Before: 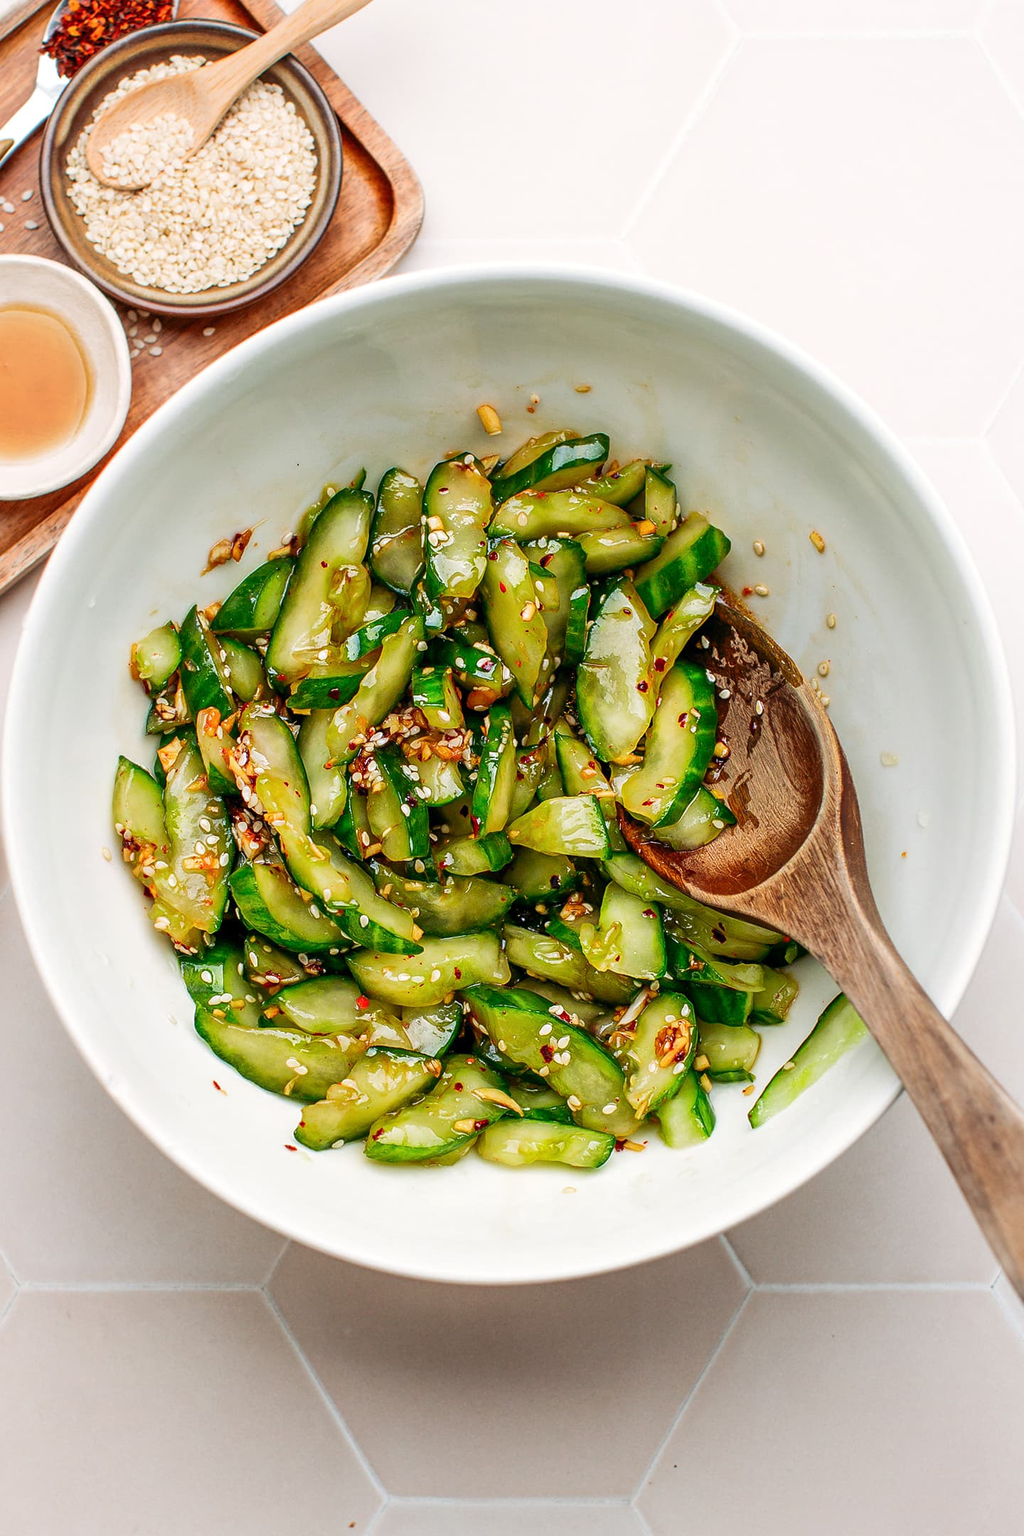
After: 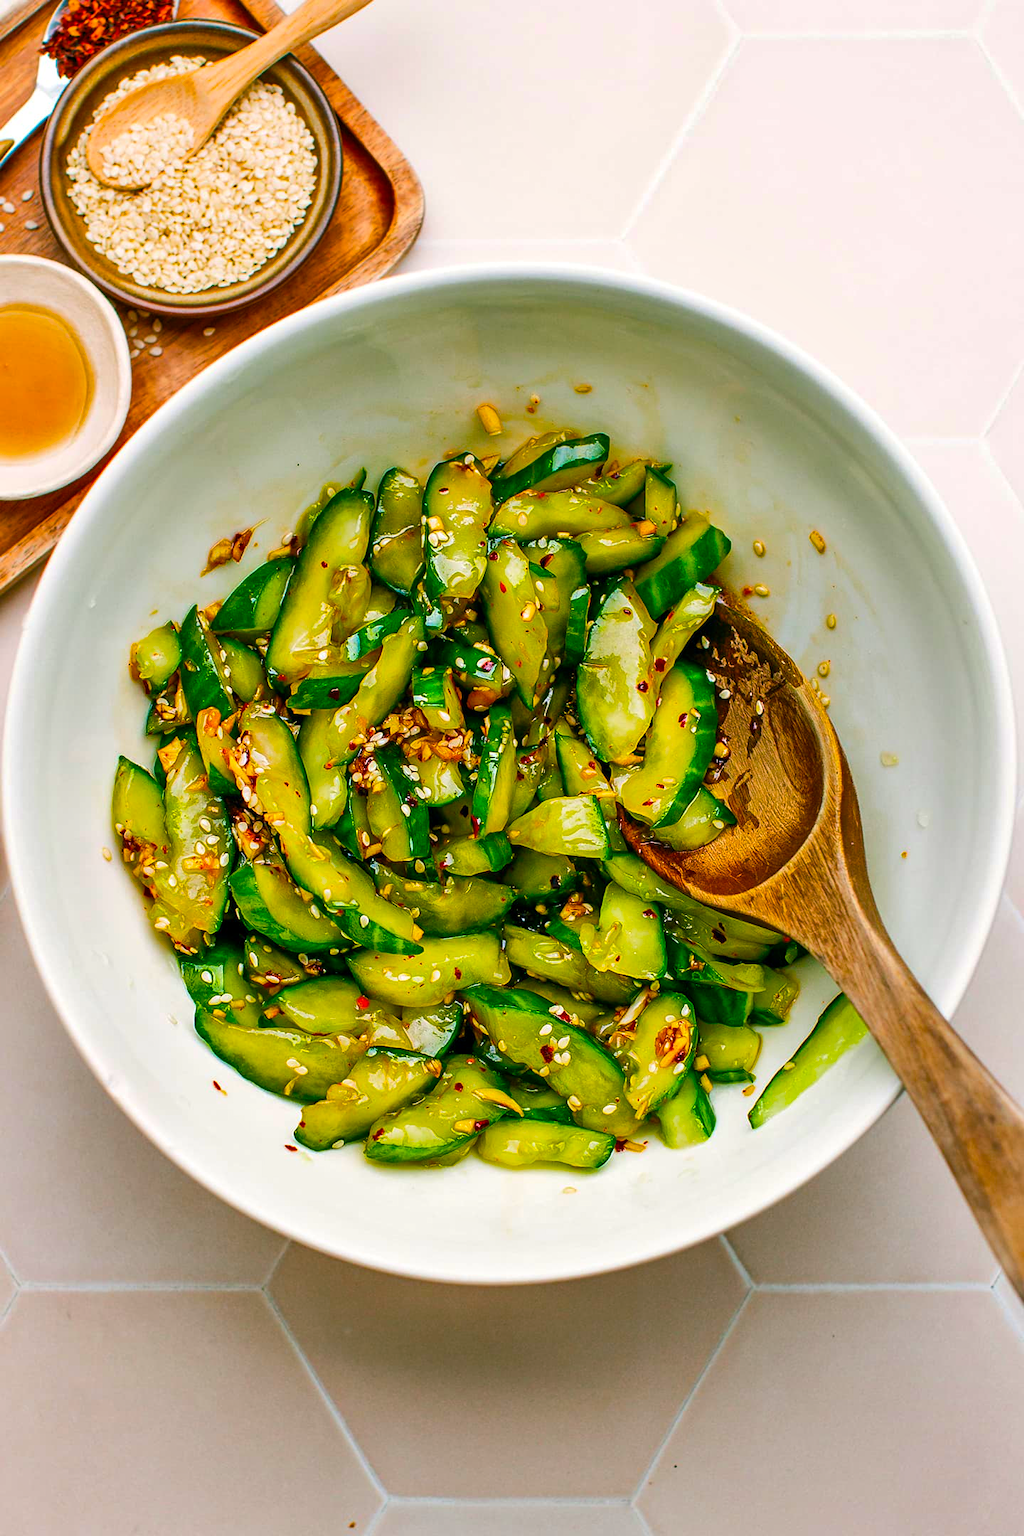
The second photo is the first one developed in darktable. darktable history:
shadows and highlights: low approximation 0.01, soften with gaussian
color balance rgb: shadows lift › chroma 11.531%, shadows lift › hue 133.87°, linear chroma grading › global chroma 9.327%, perceptual saturation grading › global saturation 25.459%, global vibrance 50.2%
